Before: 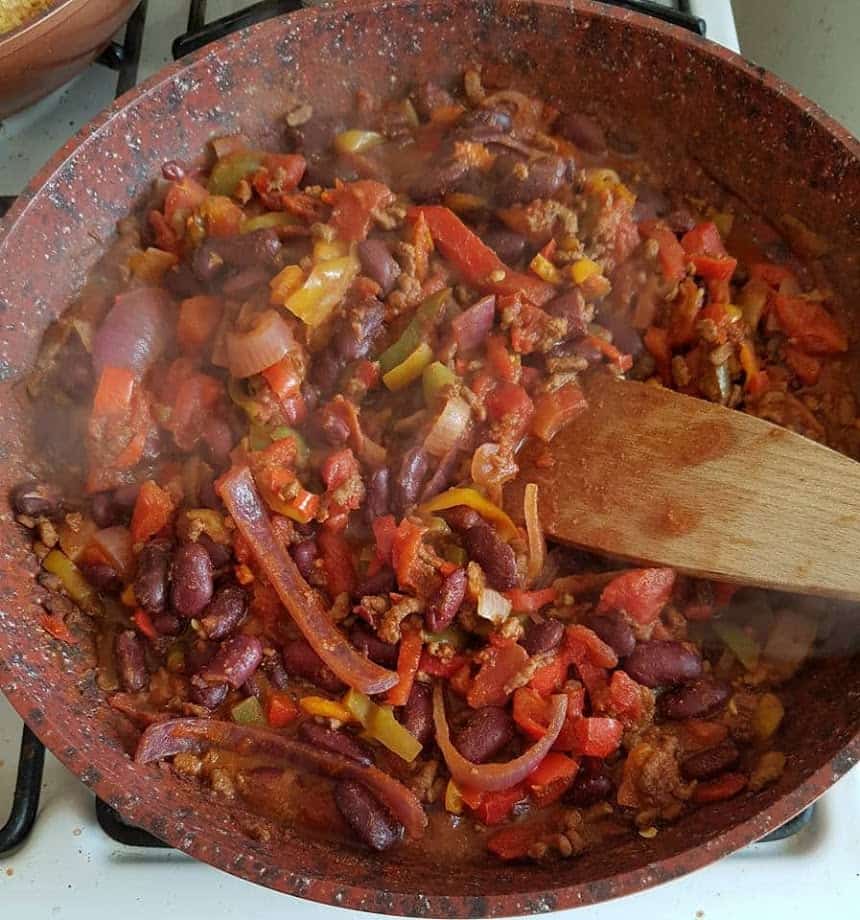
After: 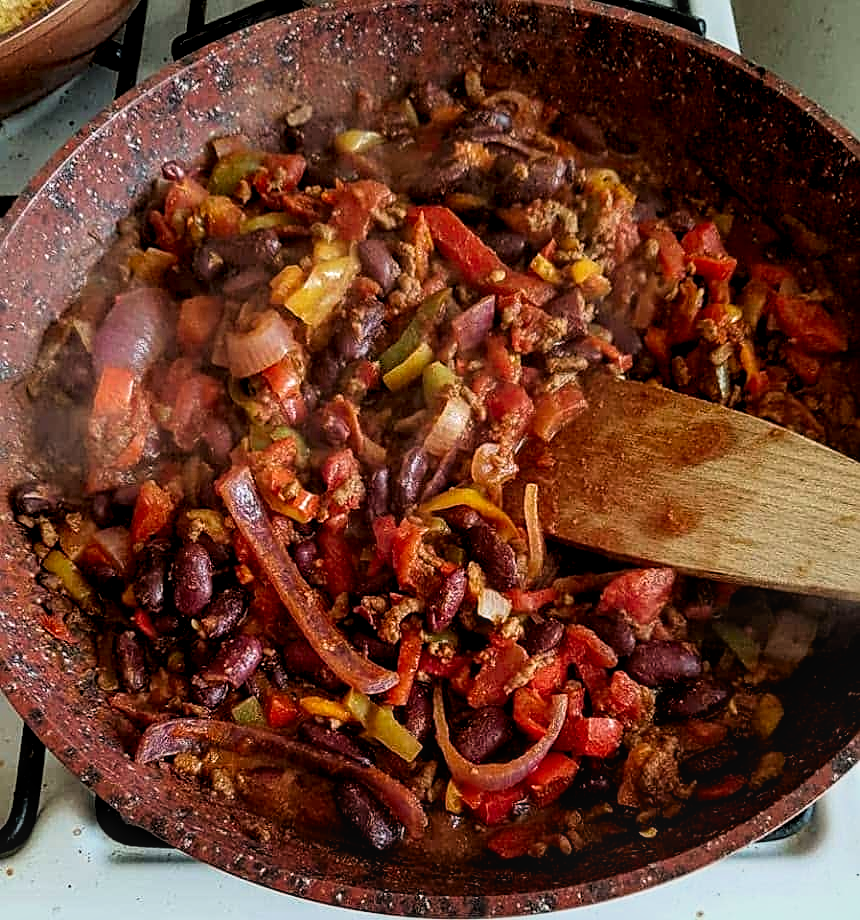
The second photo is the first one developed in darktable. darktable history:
filmic rgb: black relative exposure -3.69 EV, white relative exposure 2.78 EV, dynamic range scaling -5%, hardness 3.04
contrast brightness saturation: contrast 0.125, brightness -0.06, saturation 0.152
sharpen: on, module defaults
local contrast: on, module defaults
